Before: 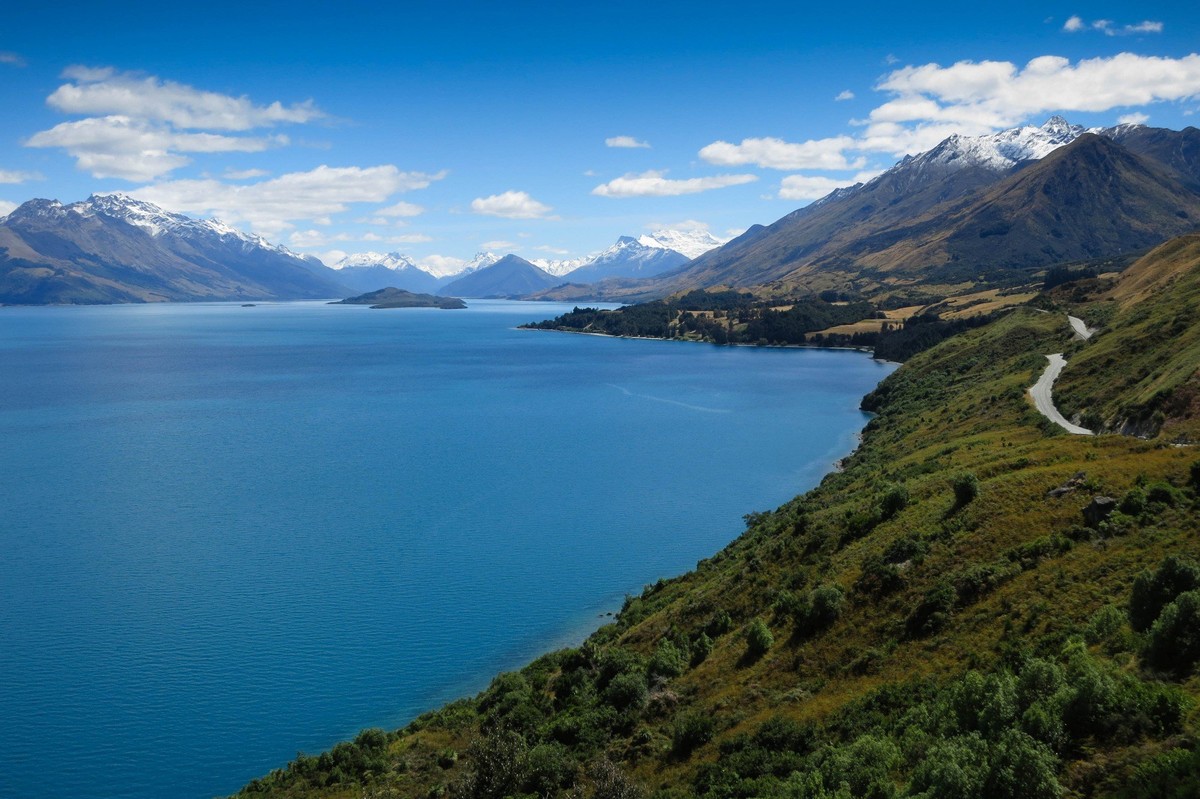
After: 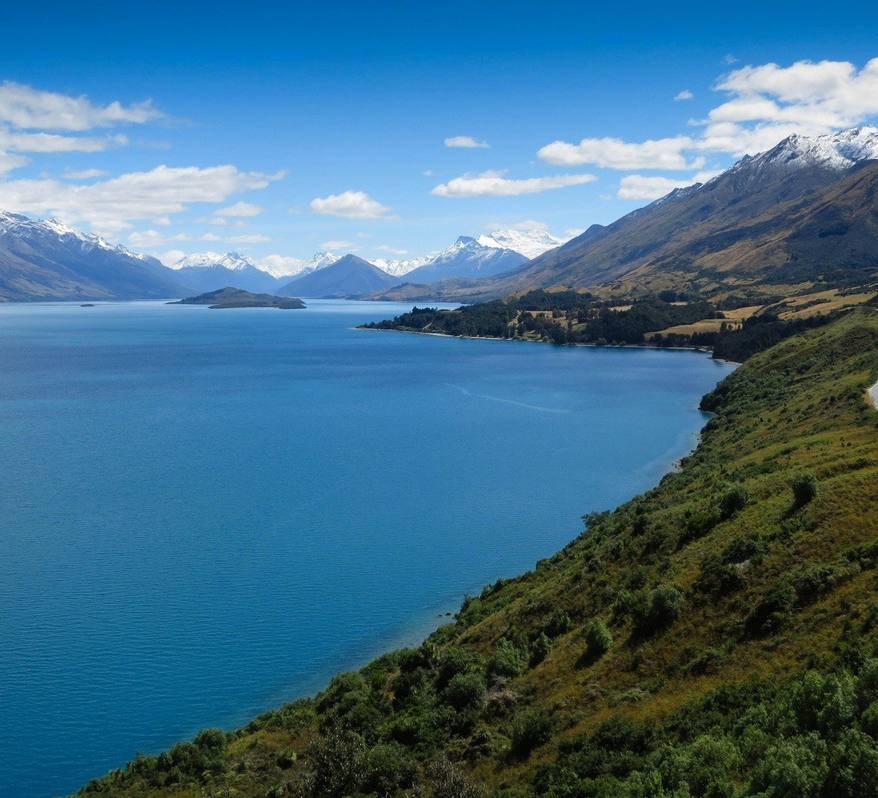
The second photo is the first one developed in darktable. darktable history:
crop: left 13.443%, right 13.31%
tone equalizer: on, module defaults
